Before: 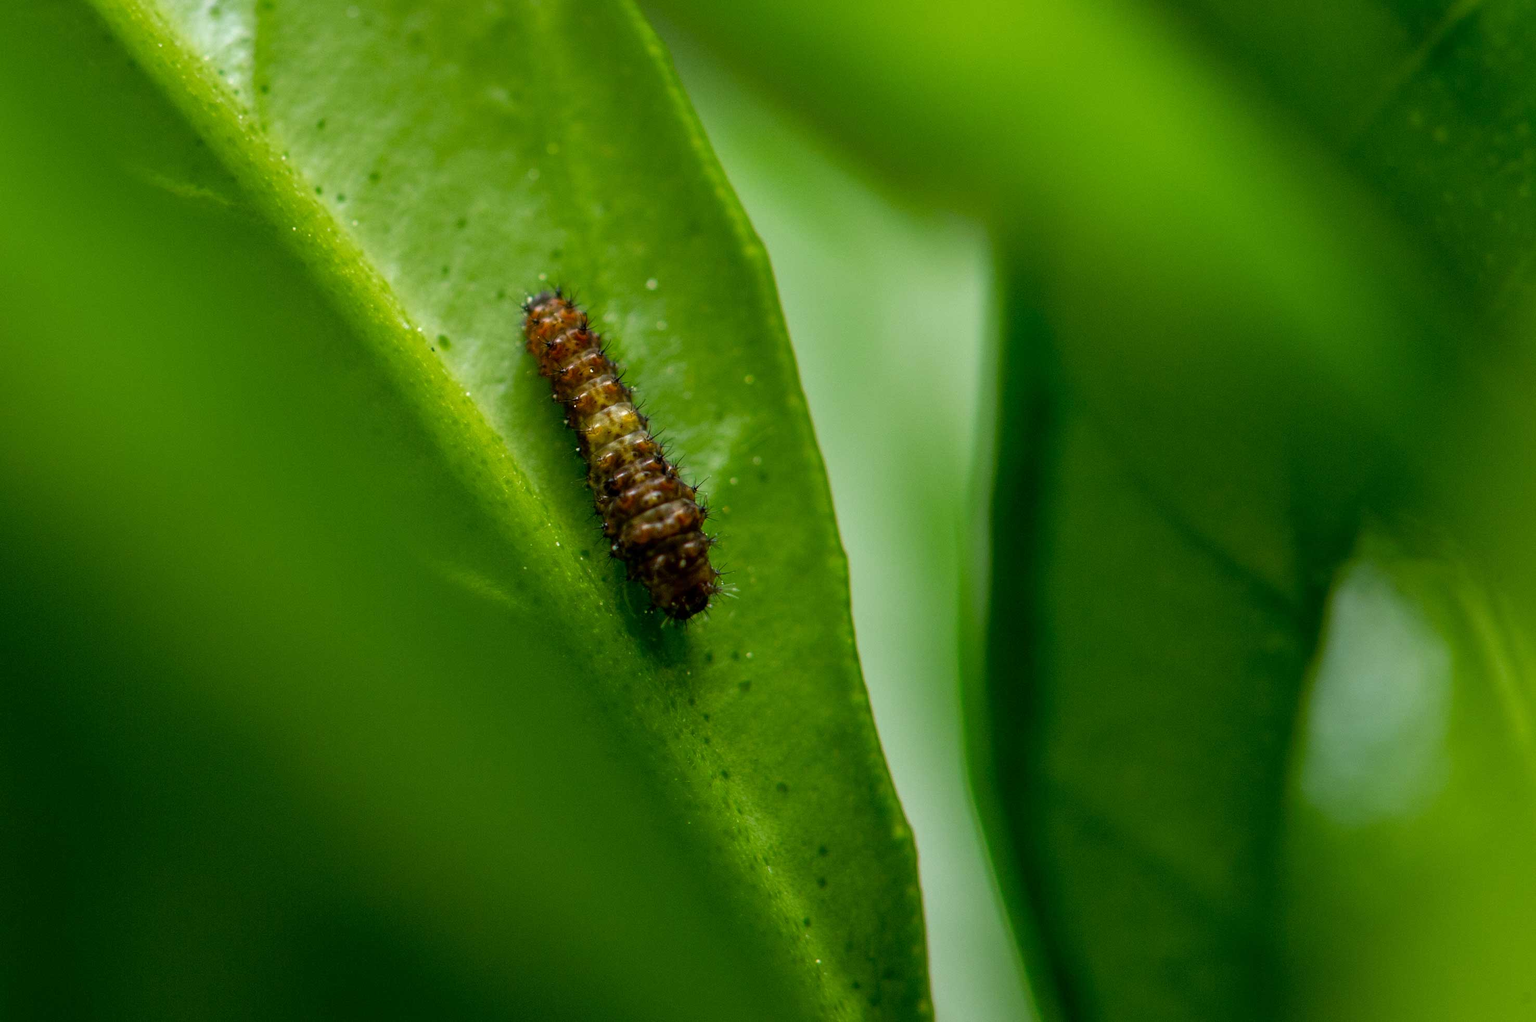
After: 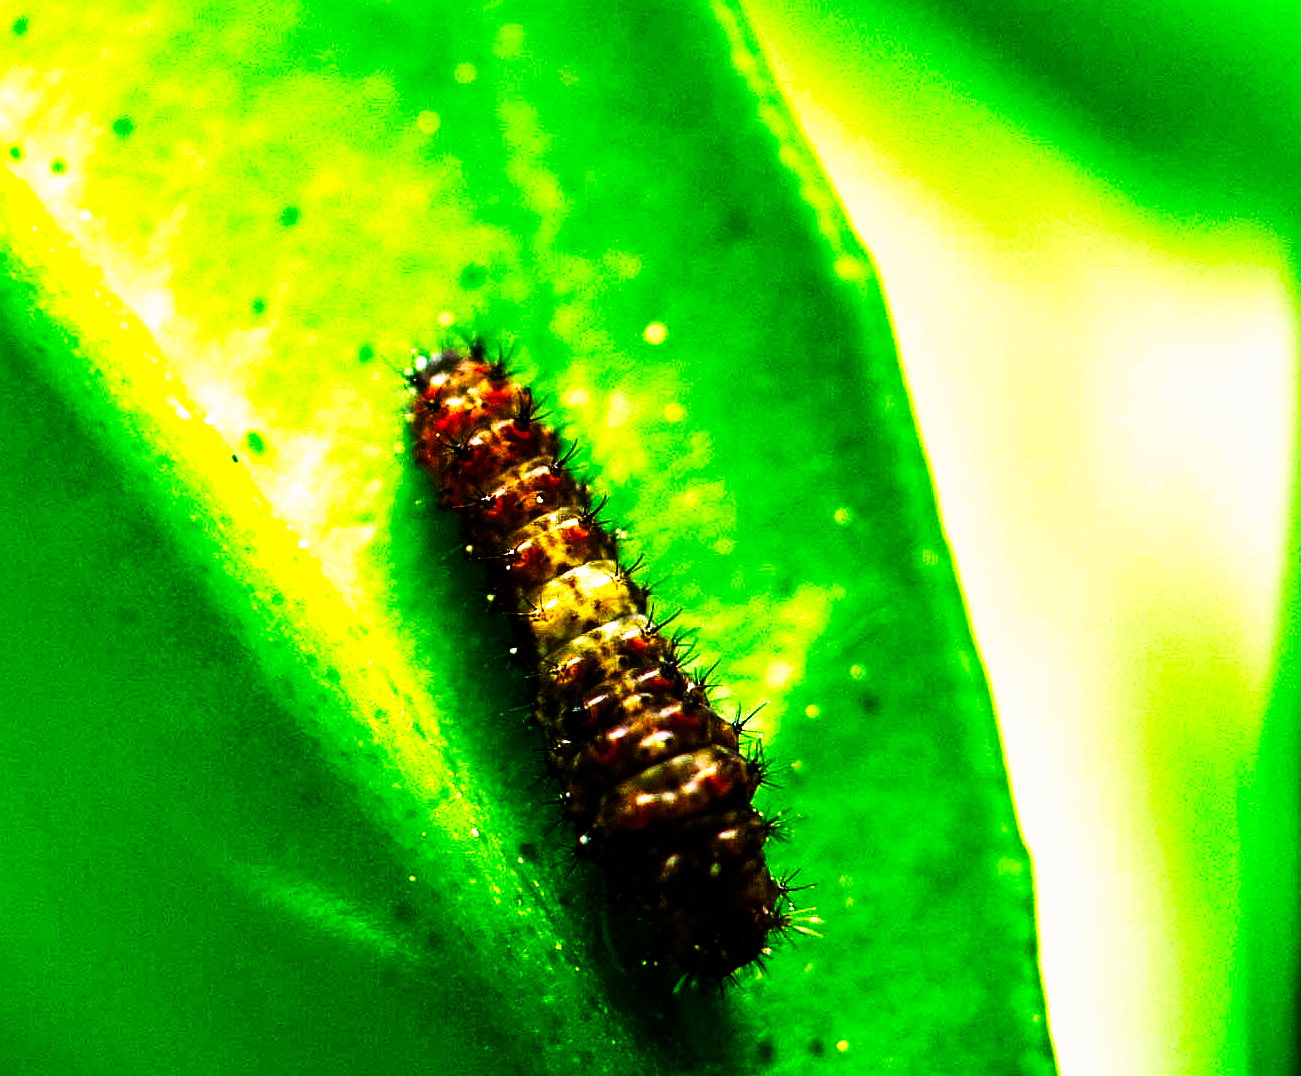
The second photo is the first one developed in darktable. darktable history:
crop: left 20.248%, top 10.86%, right 35.675%, bottom 34.321%
exposure: exposure 0.236 EV, compensate highlight preservation false
tone curve: curves: ch0 [(0, 0) (0.003, 0) (0.011, 0.001) (0.025, 0.003) (0.044, 0.003) (0.069, 0.006) (0.1, 0.009) (0.136, 0.014) (0.177, 0.029) (0.224, 0.061) (0.277, 0.127) (0.335, 0.218) (0.399, 0.38) (0.468, 0.588) (0.543, 0.809) (0.623, 0.947) (0.709, 0.987) (0.801, 0.99) (0.898, 0.99) (1, 1)], preserve colors none
sharpen: on, module defaults
